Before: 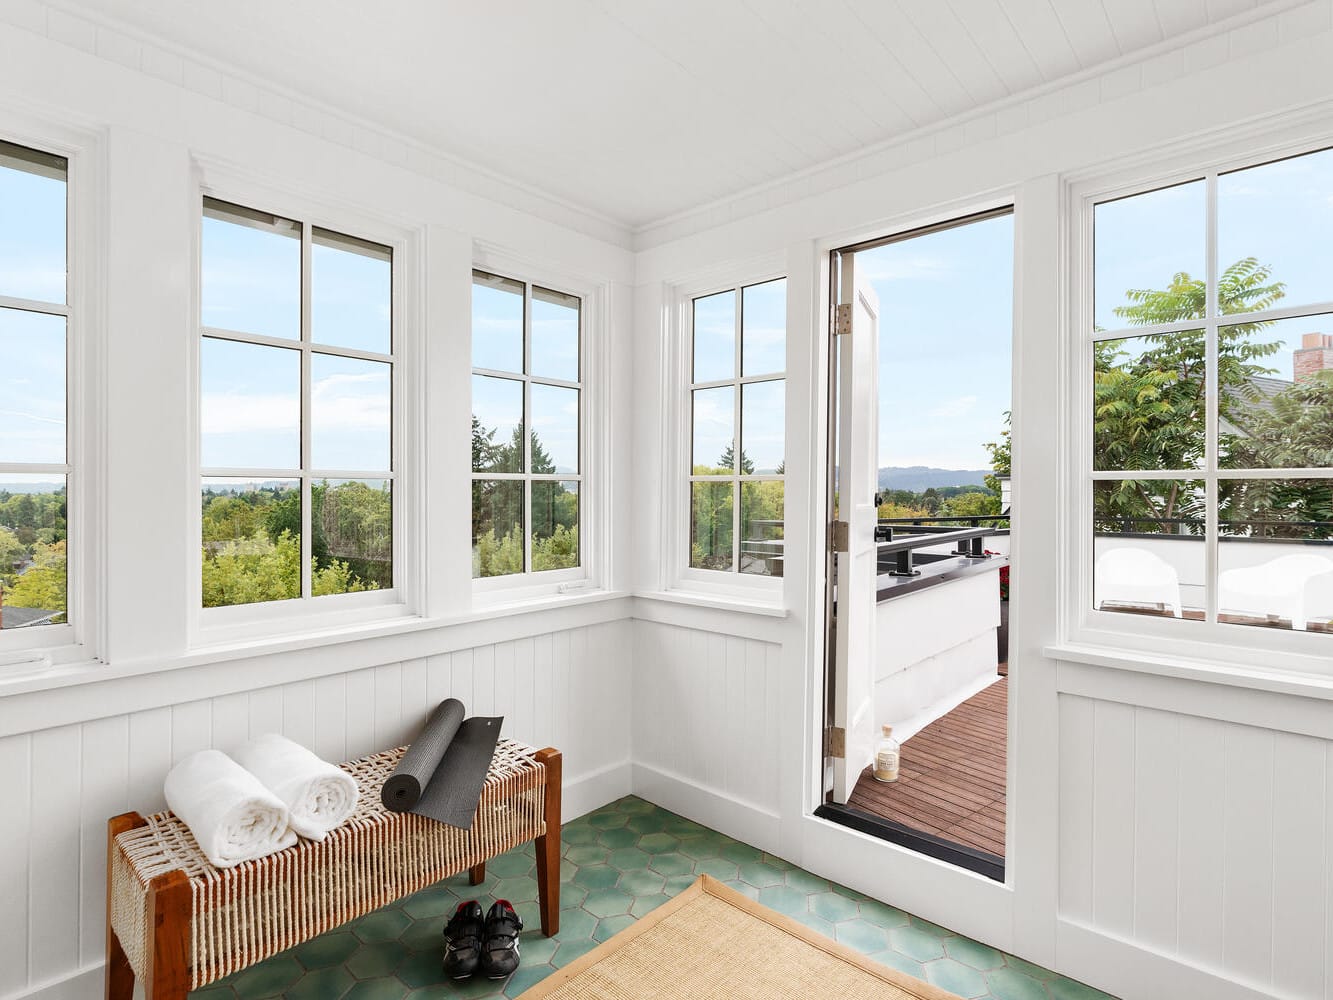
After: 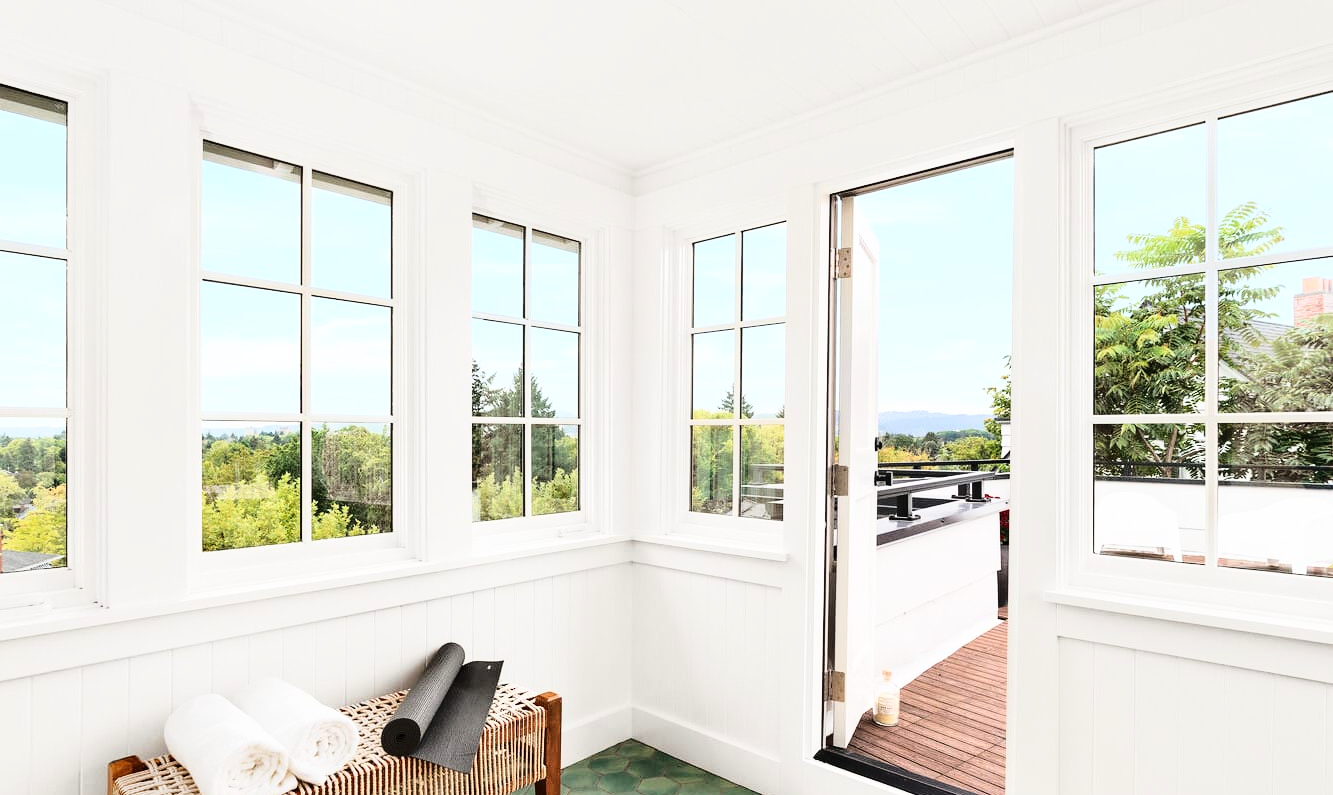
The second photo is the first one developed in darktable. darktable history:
crop and rotate: top 5.66%, bottom 14.784%
base curve: curves: ch0 [(0, 0) (0.04, 0.03) (0.133, 0.232) (0.448, 0.748) (0.843, 0.968) (1, 1)]
